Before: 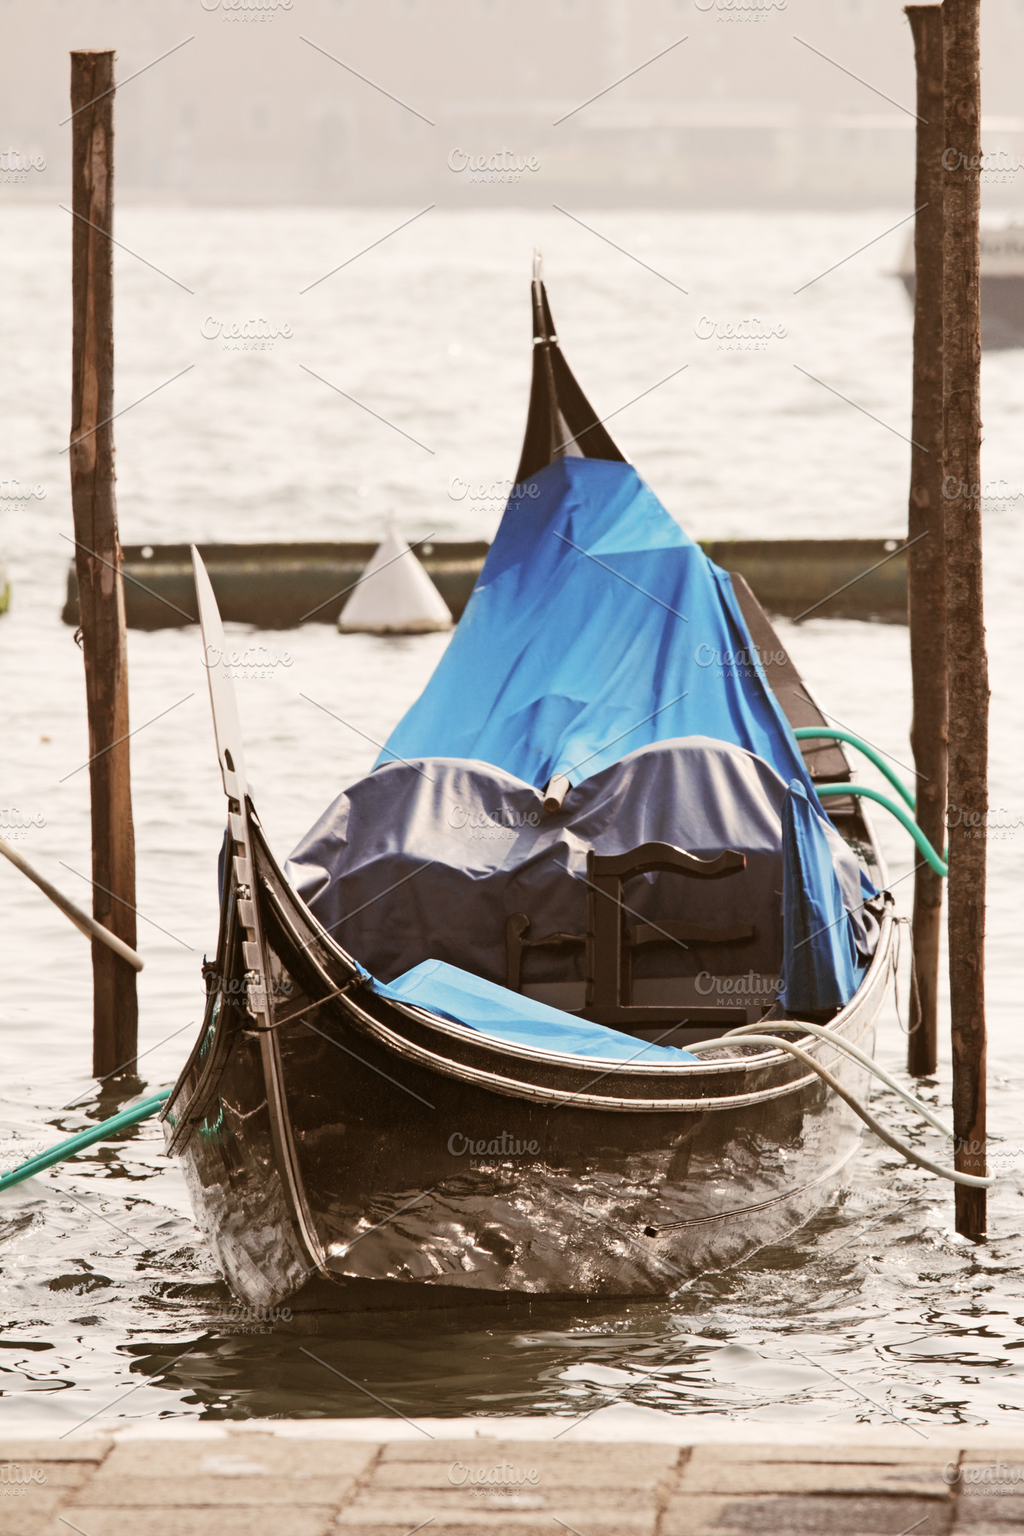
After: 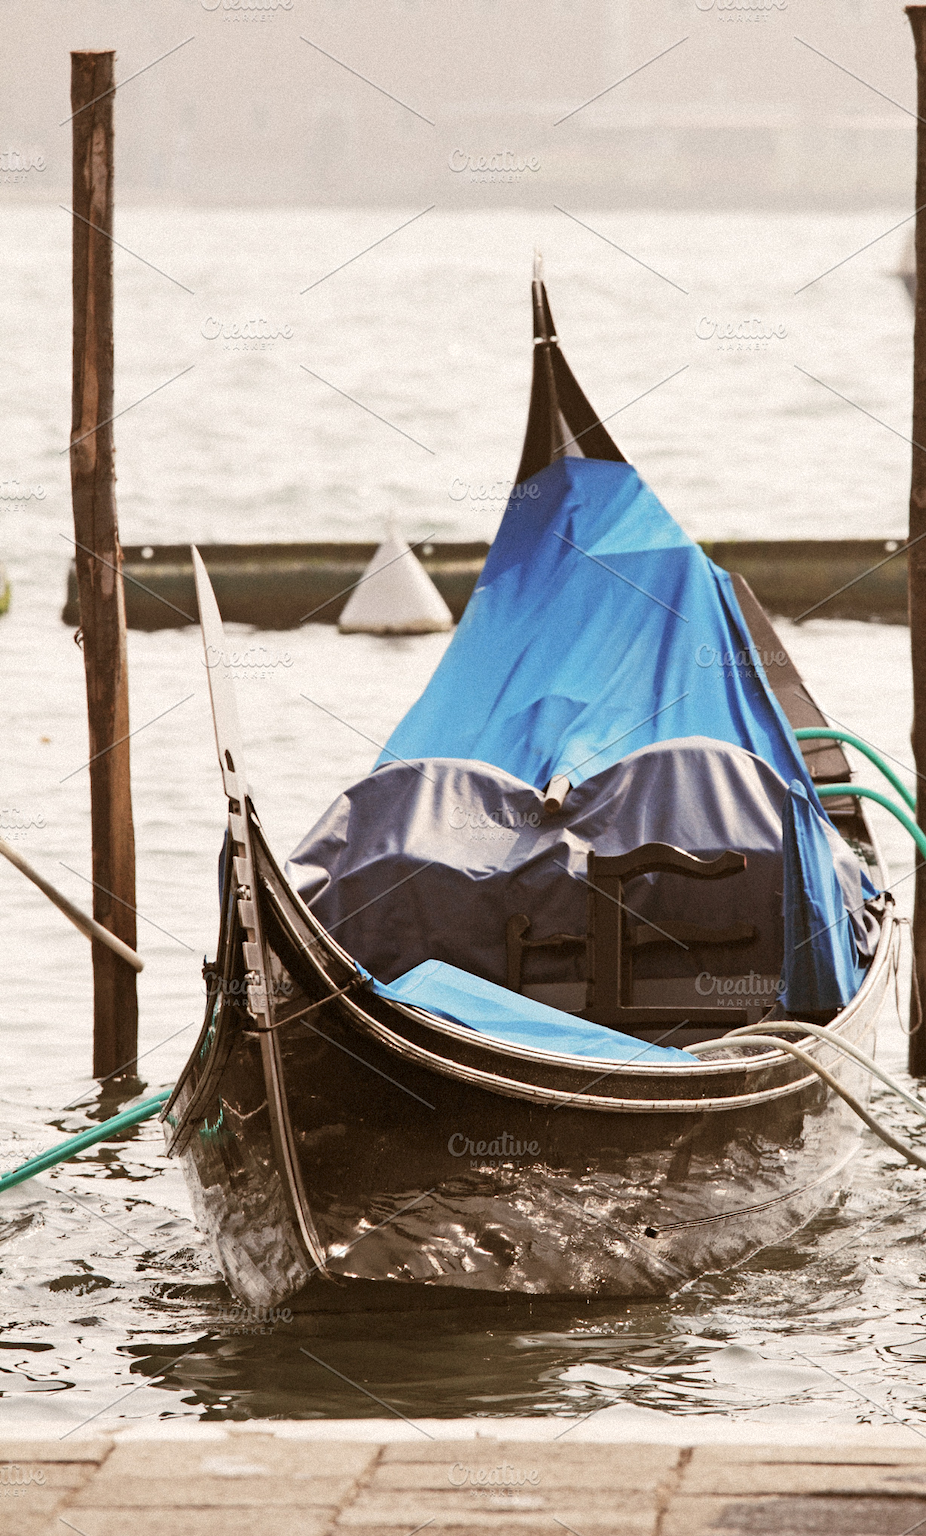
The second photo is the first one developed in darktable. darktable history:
crop: right 9.509%, bottom 0.031%
grain: mid-tones bias 0%
